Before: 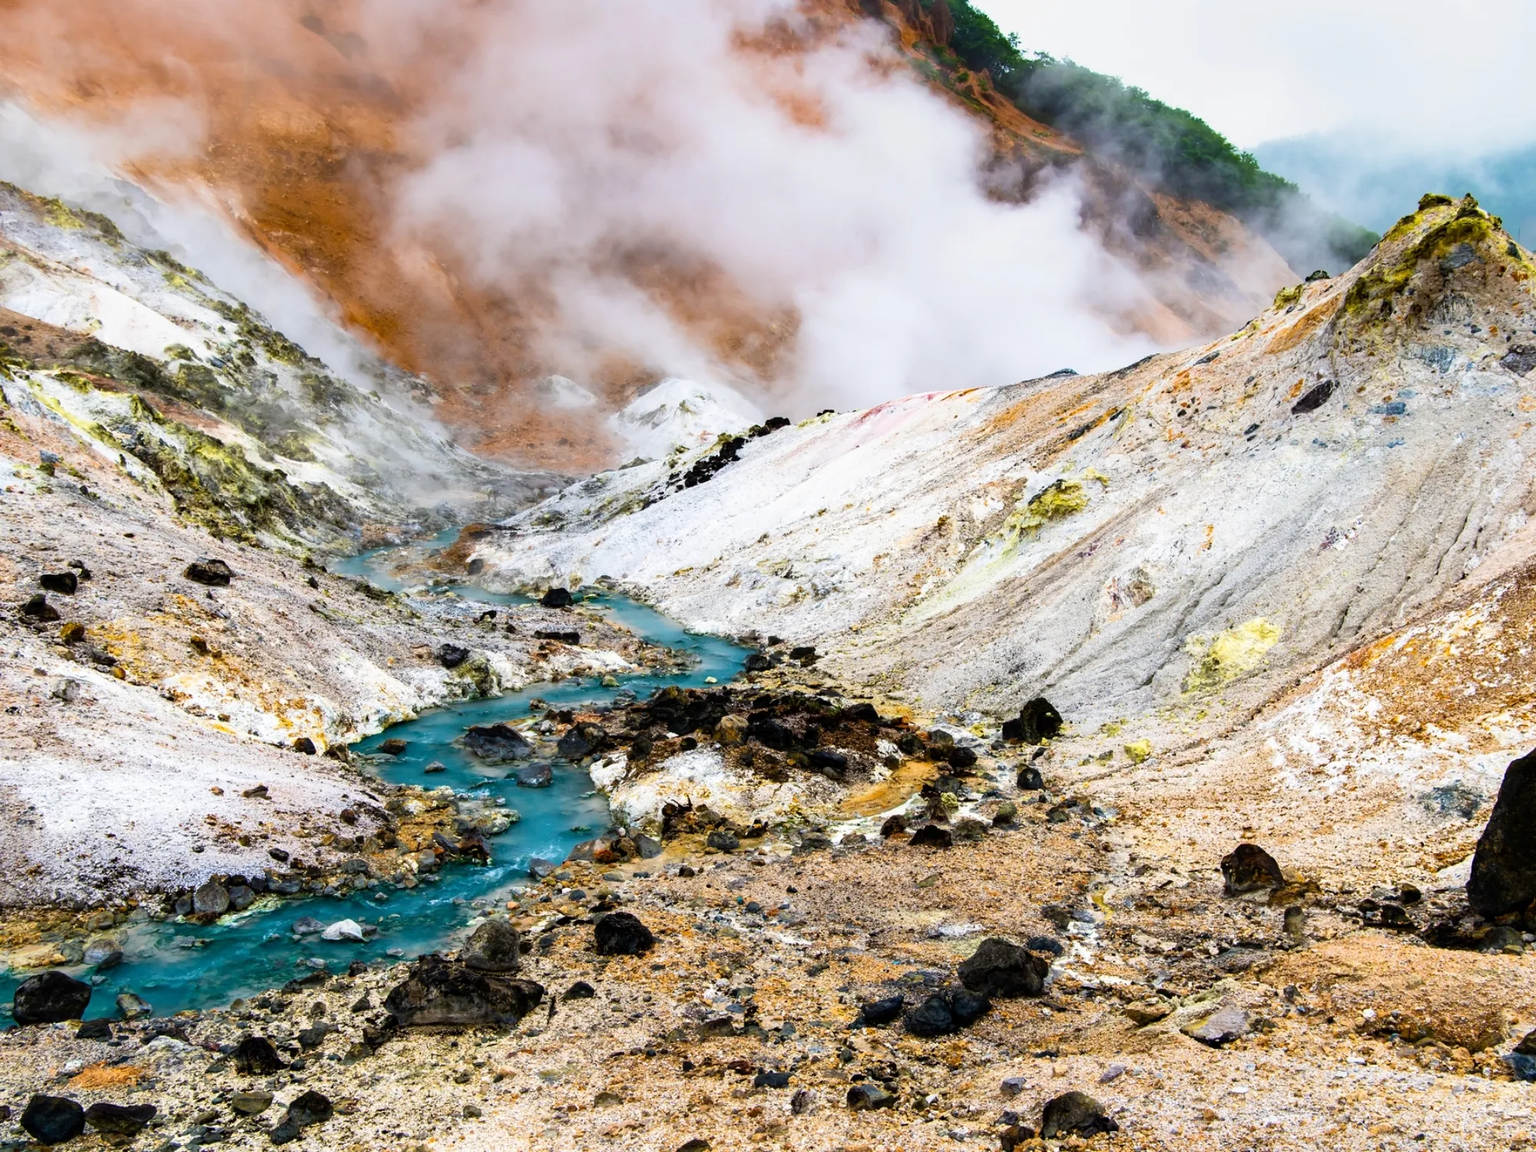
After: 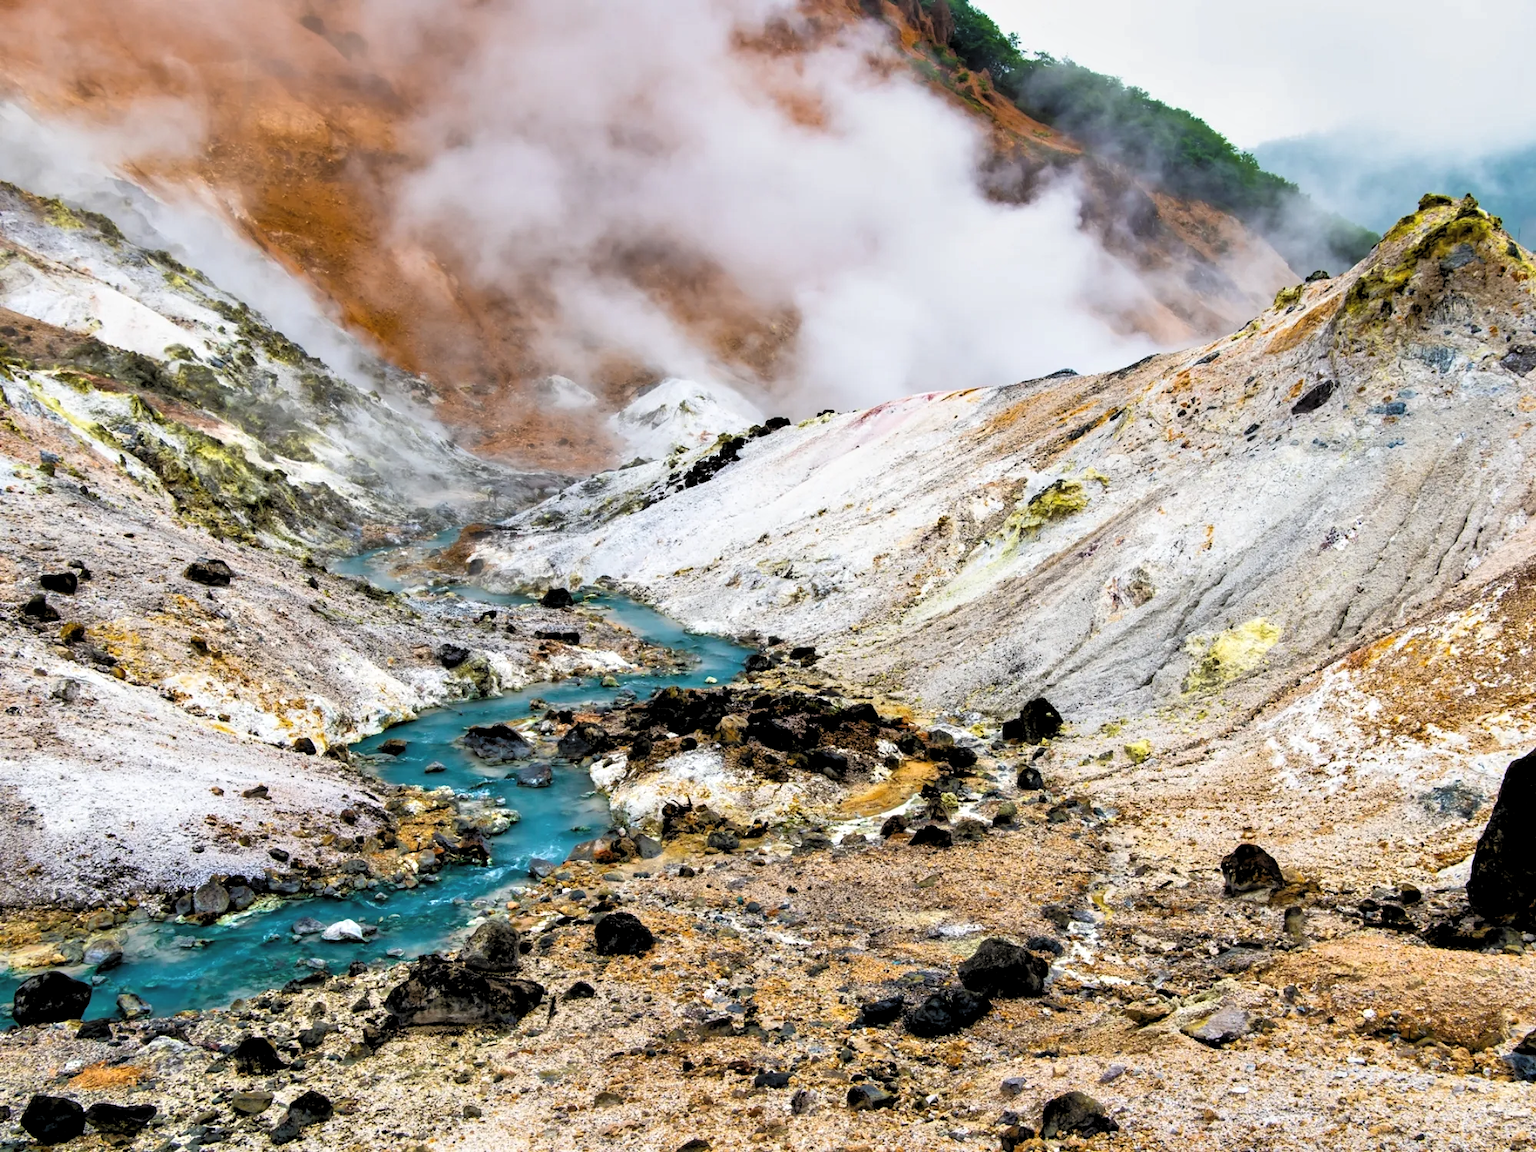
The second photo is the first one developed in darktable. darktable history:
tone equalizer: -7 EV 0.15 EV, -6 EV 0.6 EV, -5 EV 1.15 EV, -4 EV 1.33 EV, -3 EV 1.15 EV, -2 EV 0.6 EV, -1 EV 0.15 EV, mask exposure compensation -0.5 EV
levels: levels [0.116, 0.574, 1]
